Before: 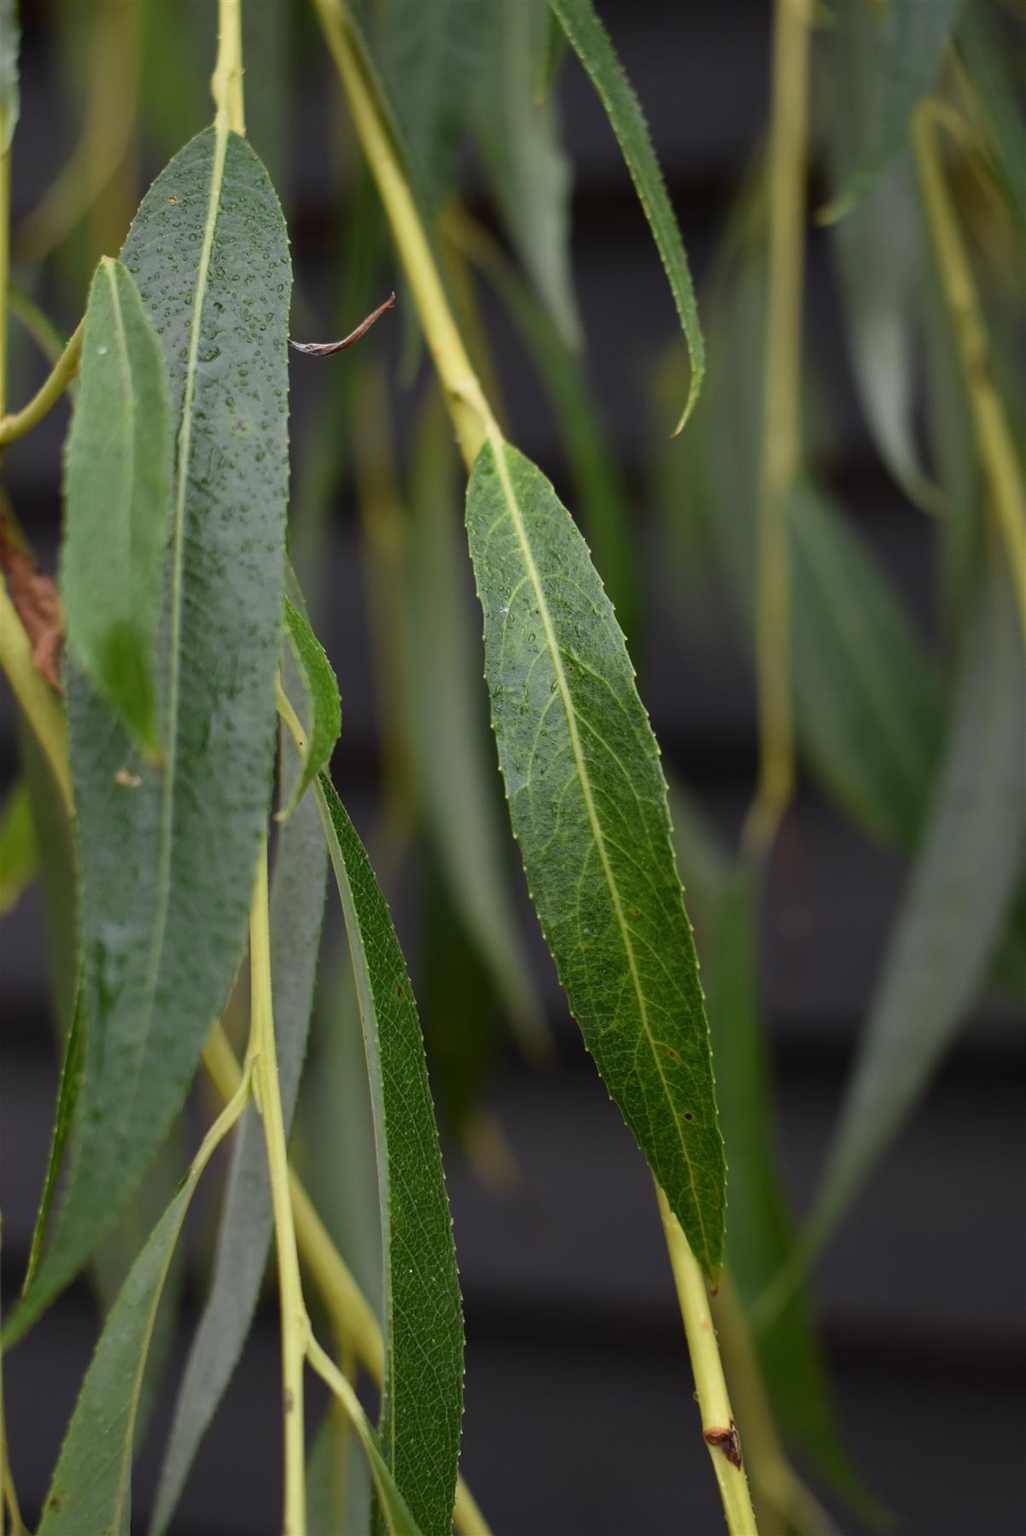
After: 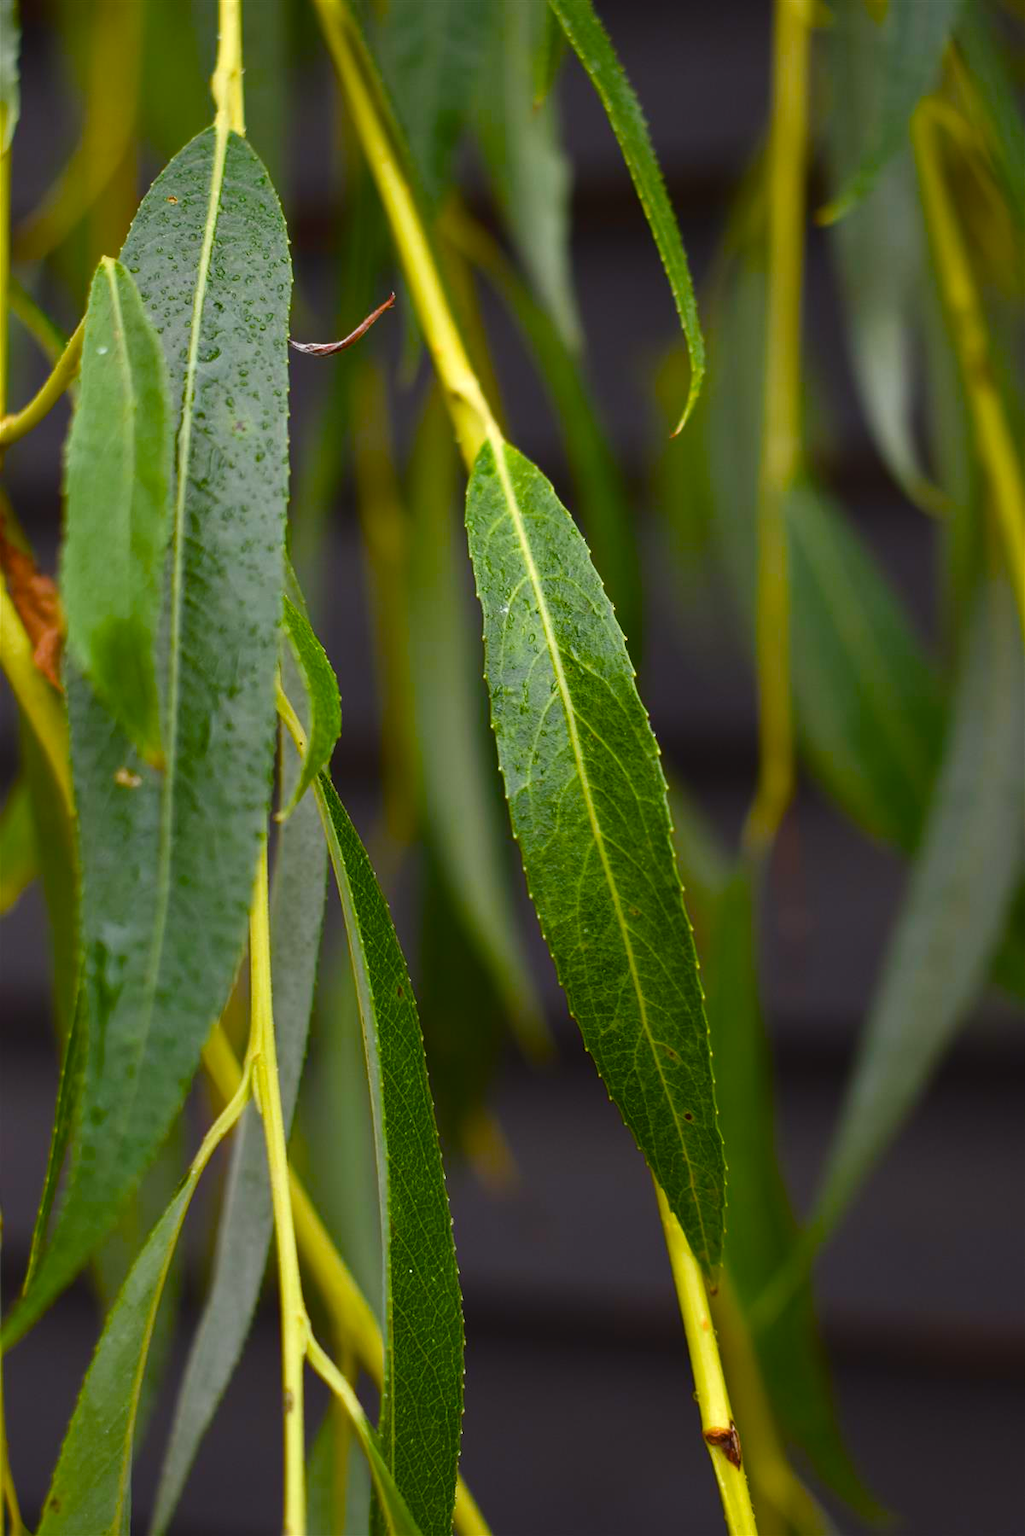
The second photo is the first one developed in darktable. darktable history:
color balance rgb: power › chroma 0.265%, power › hue 60.15°, global offset › luminance 0.268%, global offset › hue 170.56°, linear chroma grading › global chroma 15.392%, perceptual saturation grading › global saturation 34.844%, perceptual saturation grading › highlights -25.67%, perceptual saturation grading › shadows 50.067%, perceptual brilliance grading › highlights 11.246%
